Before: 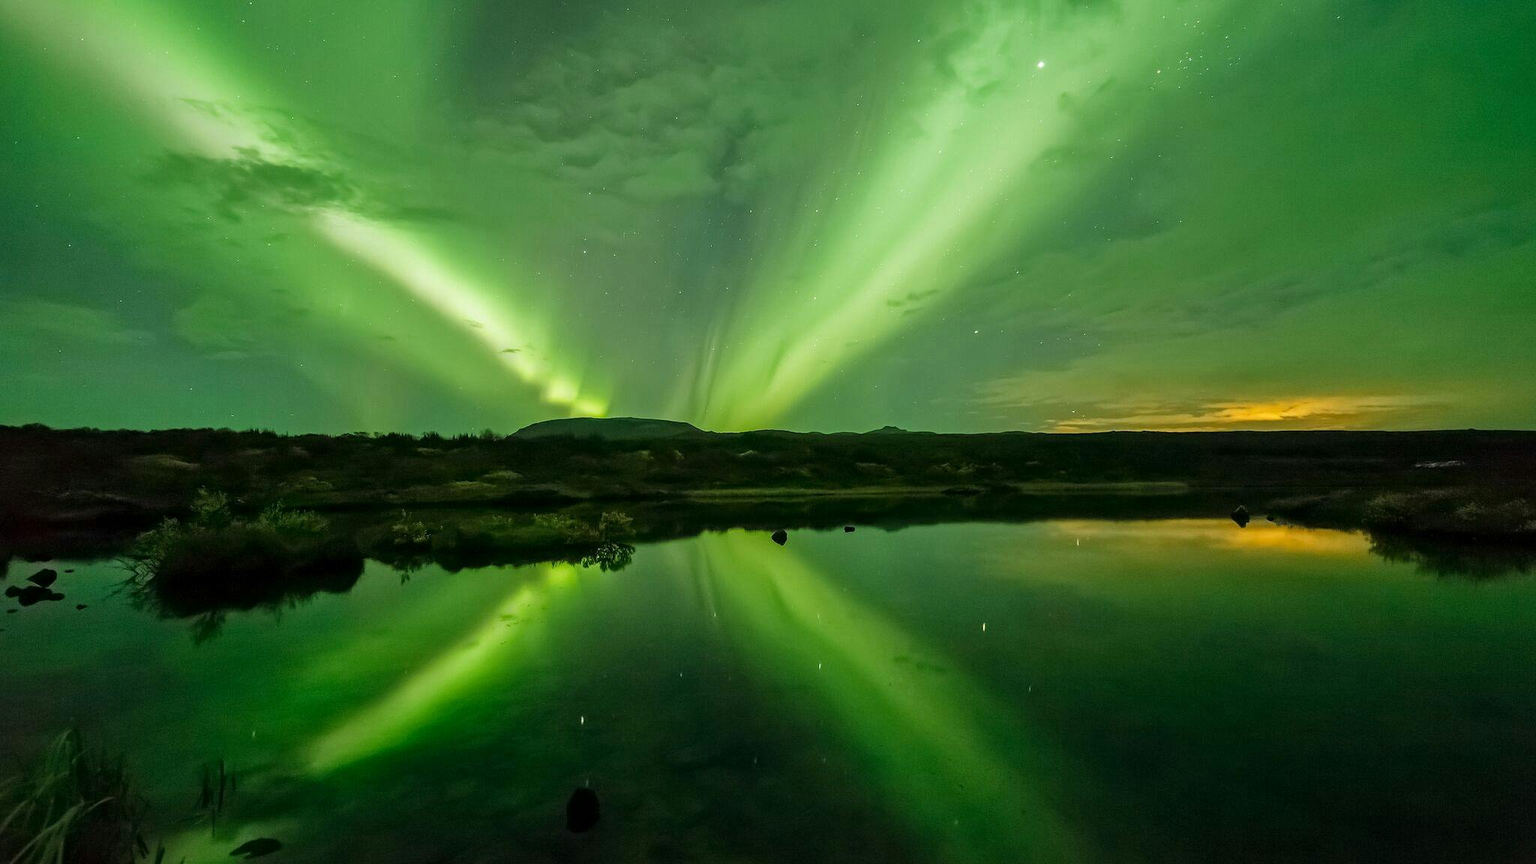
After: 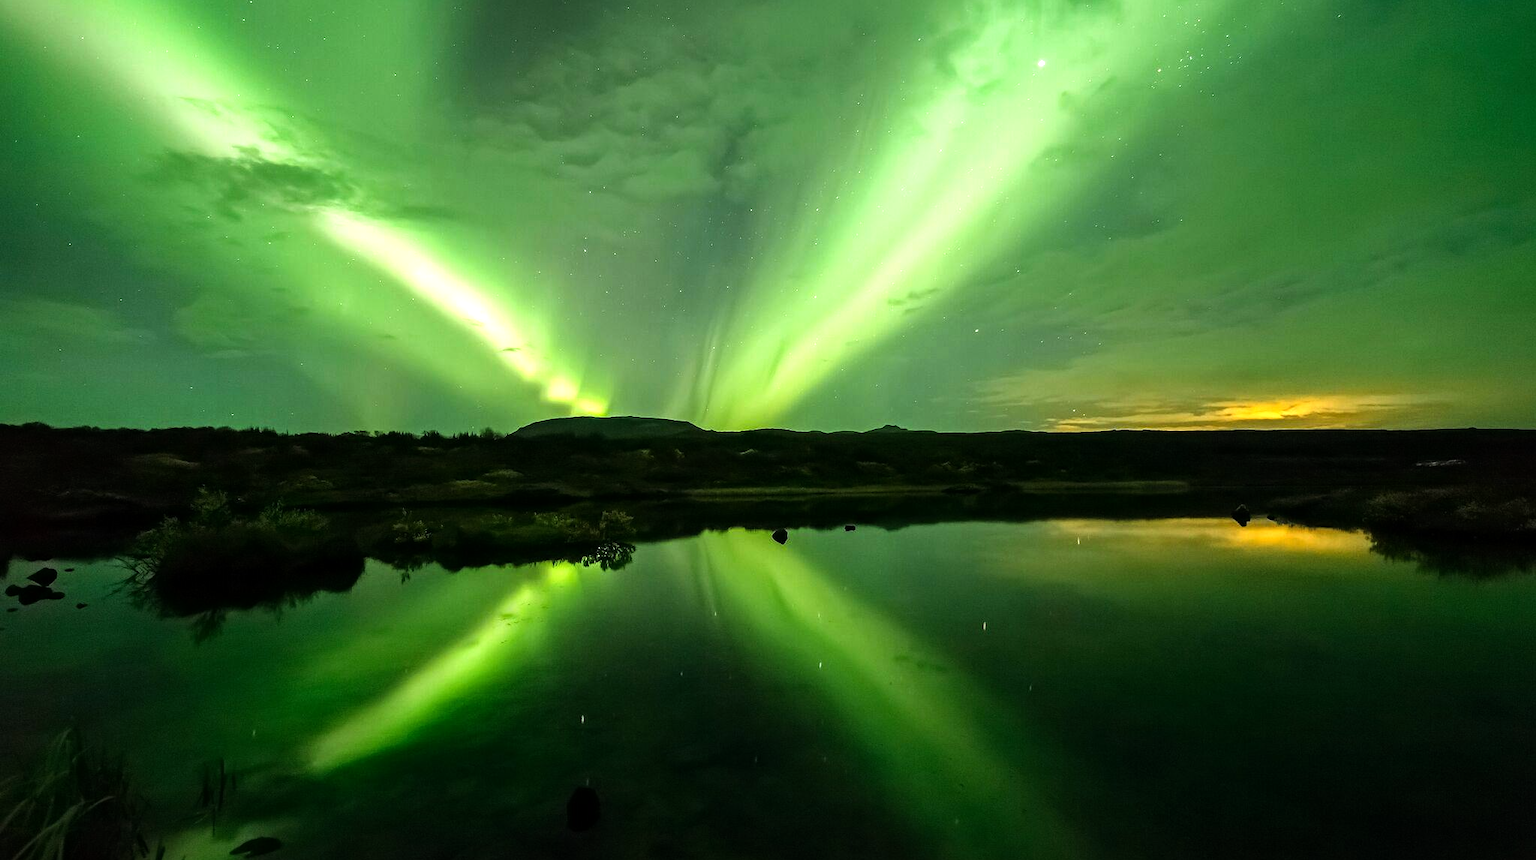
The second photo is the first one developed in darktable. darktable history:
crop: top 0.186%, bottom 0.202%
tone equalizer: -8 EV -1.05 EV, -7 EV -1.03 EV, -6 EV -0.891 EV, -5 EV -0.569 EV, -3 EV 0.574 EV, -2 EV 0.853 EV, -1 EV 1.01 EV, +0 EV 1.05 EV, smoothing diameter 2.05%, edges refinement/feathering 23.57, mask exposure compensation -1.57 EV, filter diffusion 5
exposure: compensate highlight preservation false
